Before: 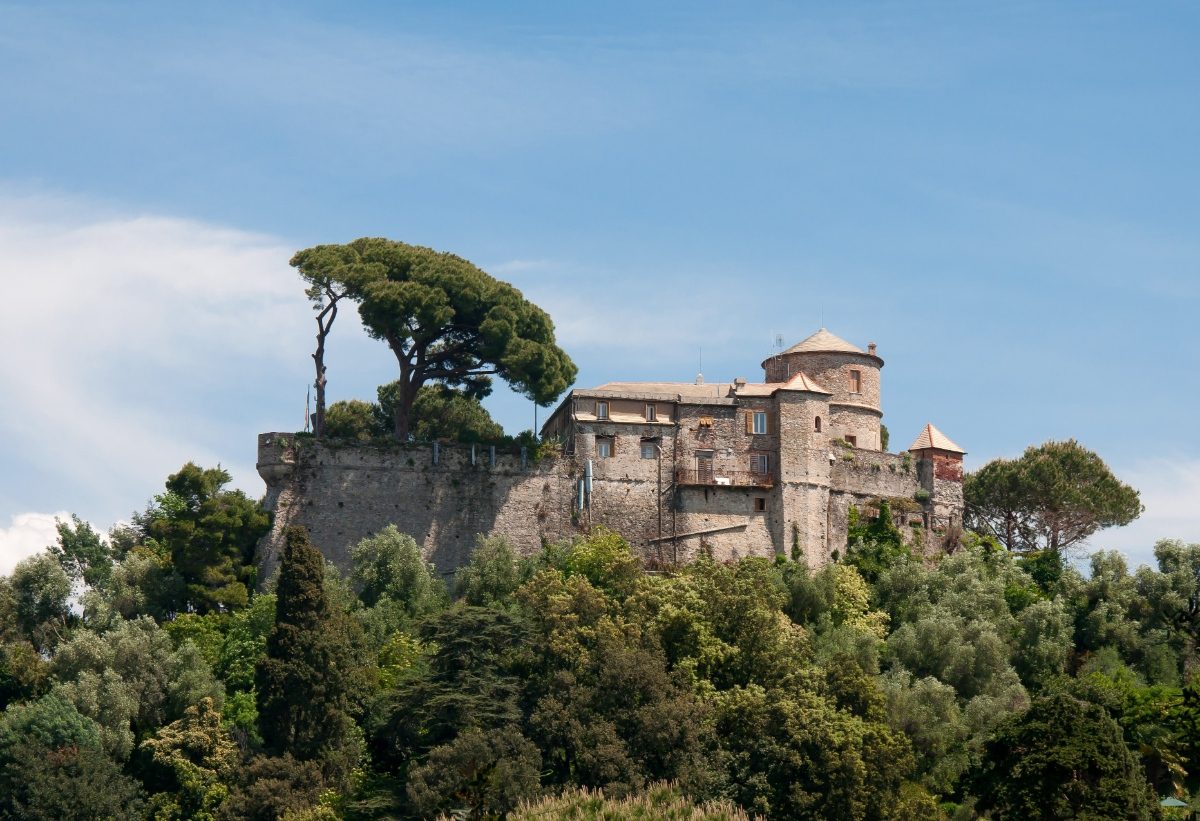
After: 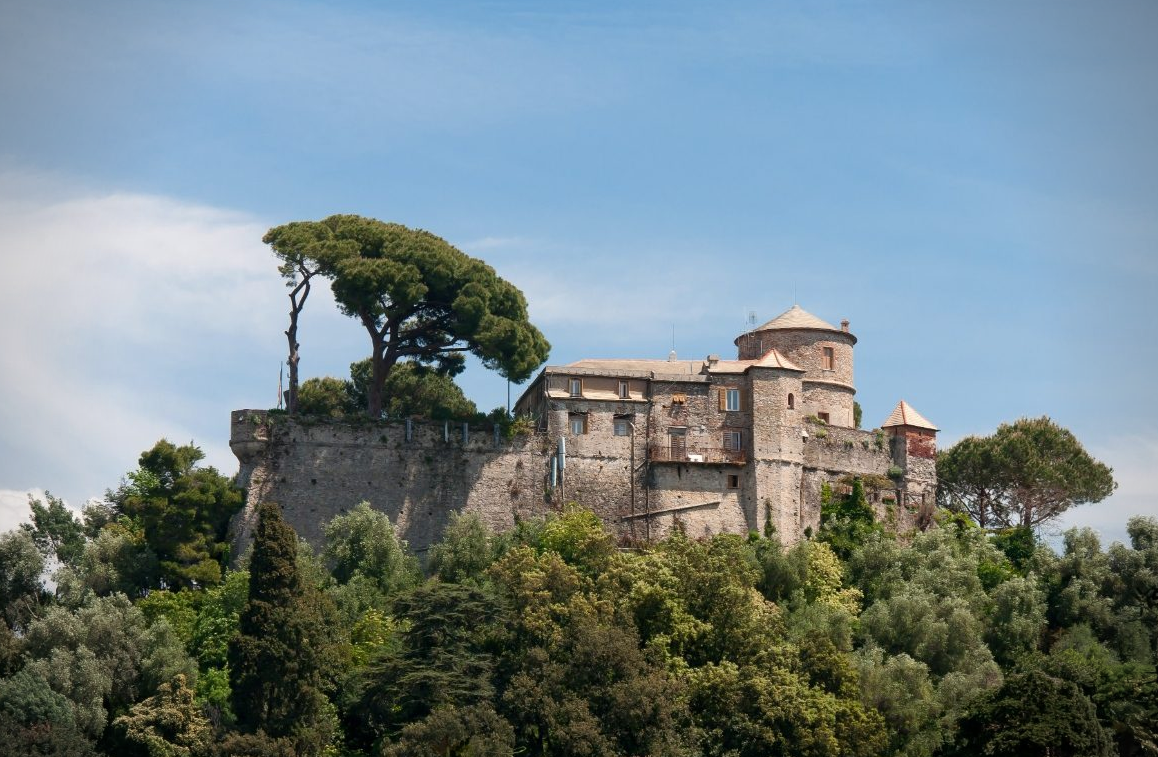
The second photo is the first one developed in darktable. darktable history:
vignetting: on, module defaults
crop: left 2.325%, top 2.822%, right 1.157%, bottom 4.891%
